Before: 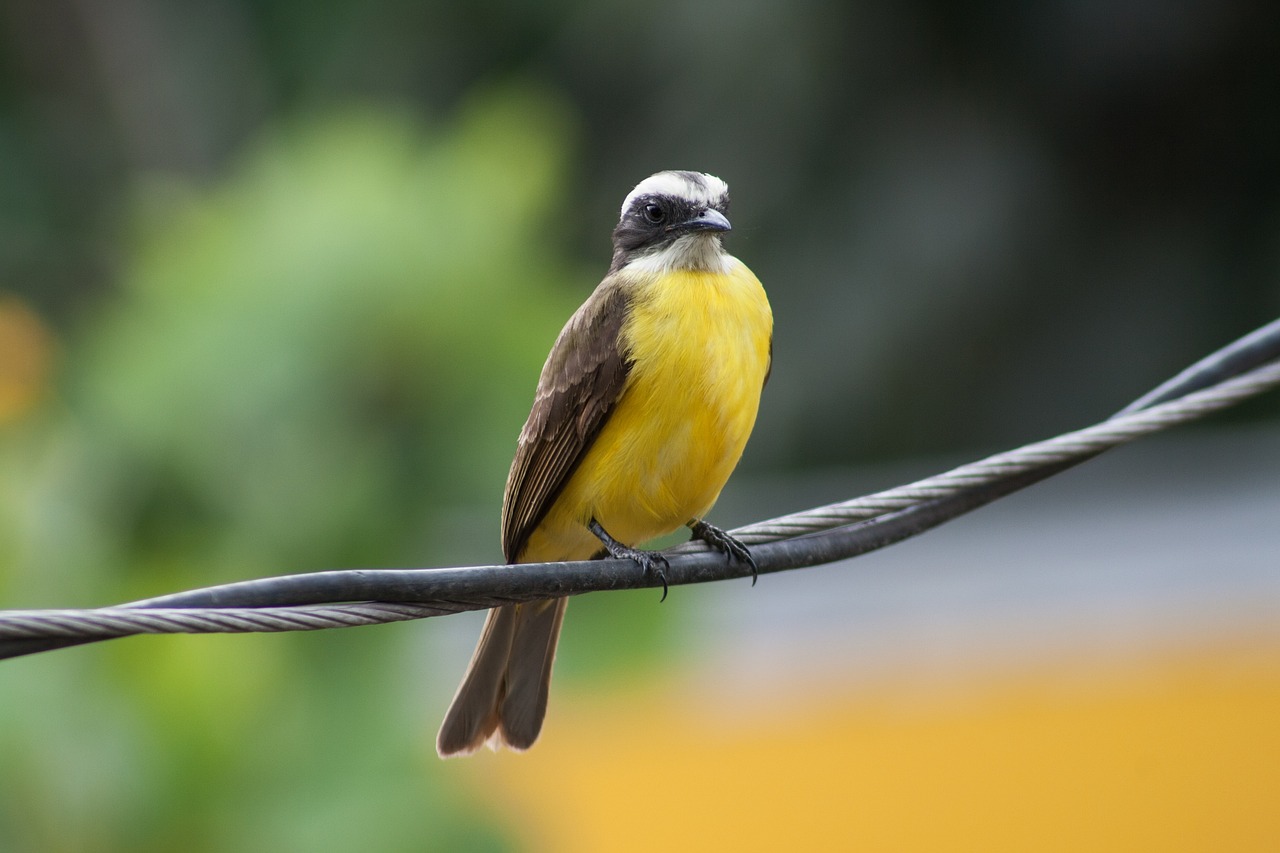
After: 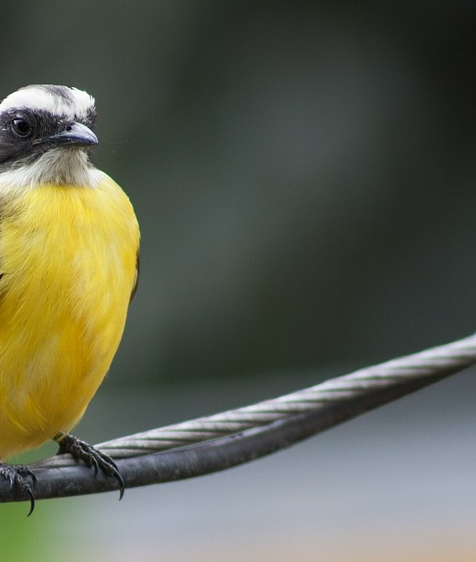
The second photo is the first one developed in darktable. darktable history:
crop and rotate: left 49.531%, top 10.146%, right 13.243%, bottom 23.956%
